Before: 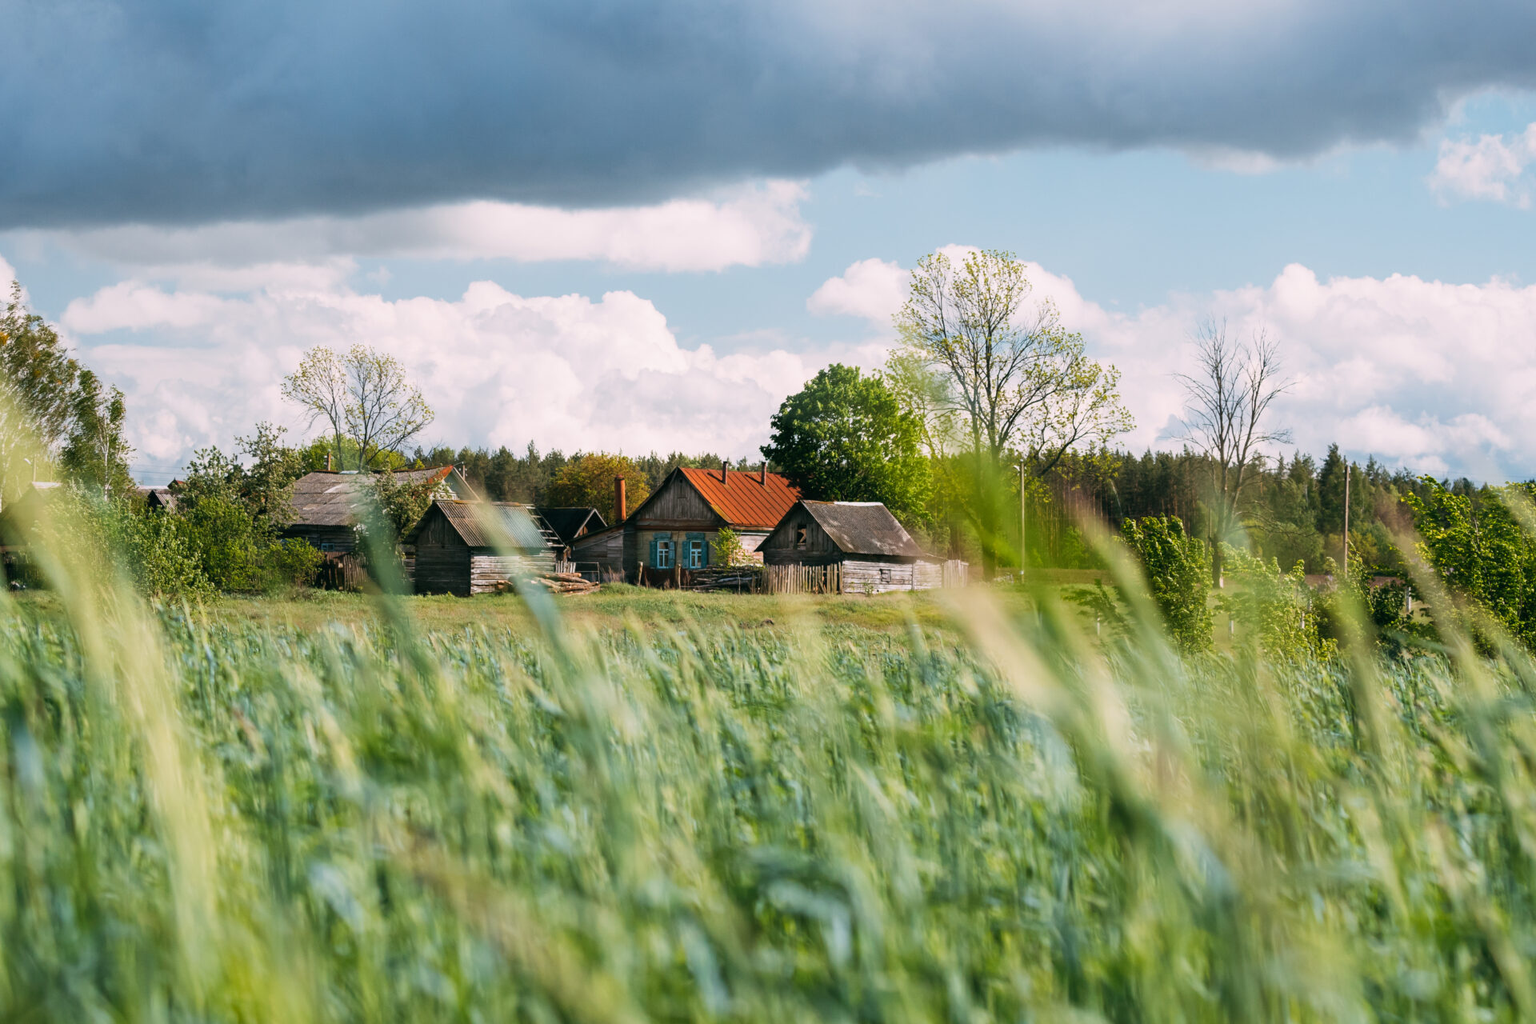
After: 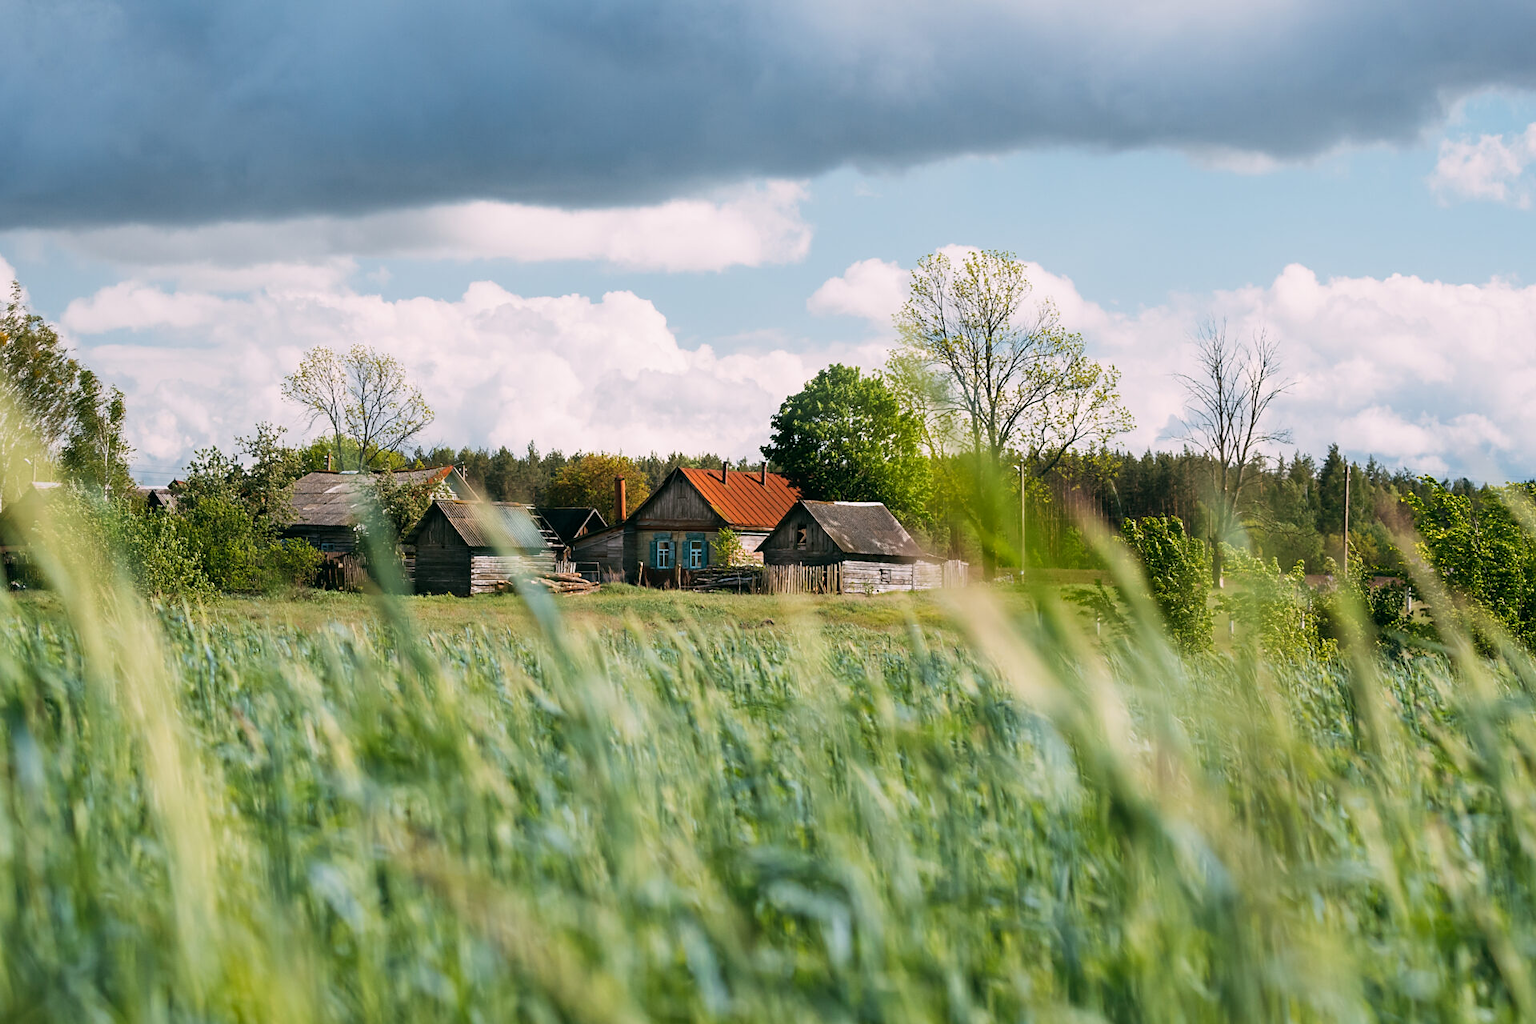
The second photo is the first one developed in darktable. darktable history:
exposure: black level correction 0.001, compensate highlight preservation false
sharpen: radius 1.559, amount 0.373, threshold 1.271
